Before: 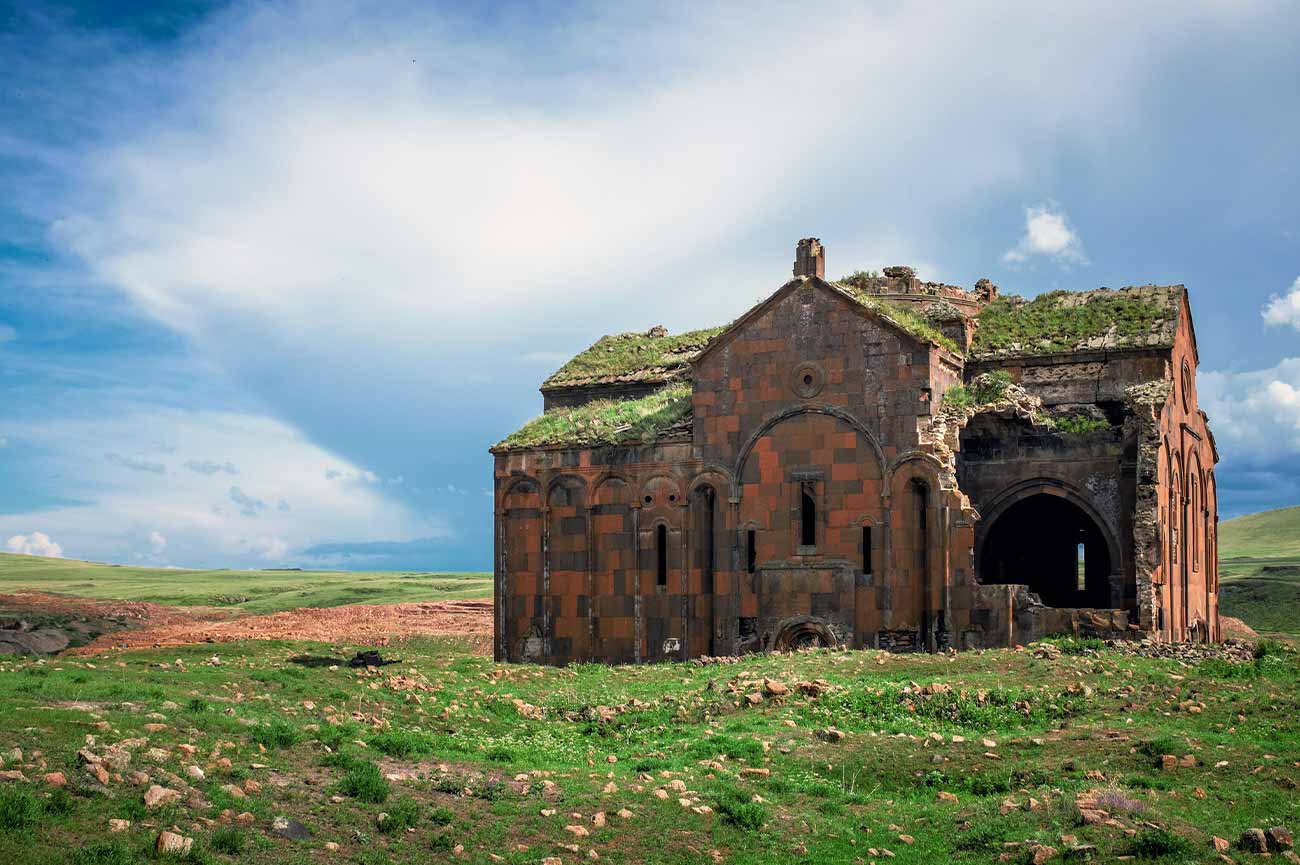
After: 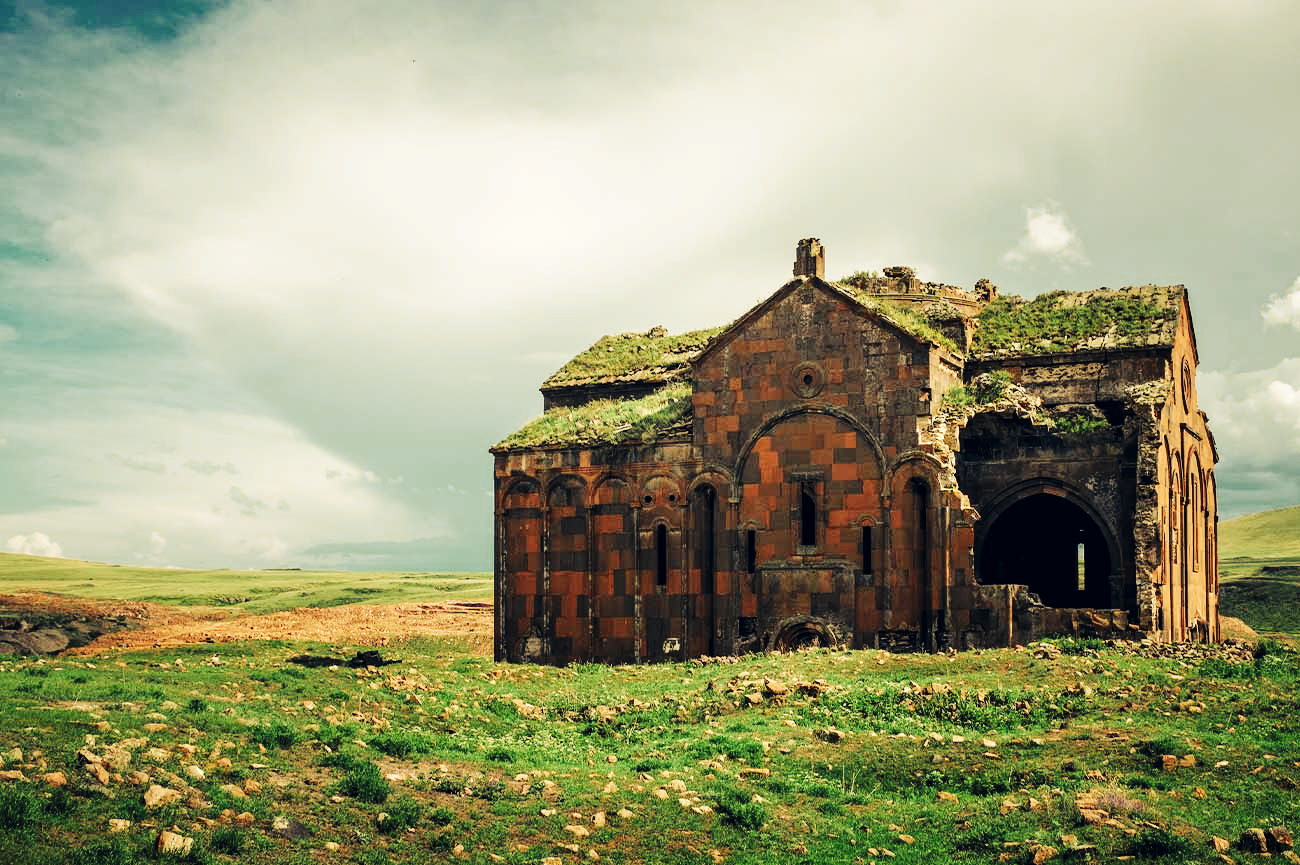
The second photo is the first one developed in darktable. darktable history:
tone curve: curves: ch0 [(0, 0) (0.003, 0.002) (0.011, 0.008) (0.025, 0.017) (0.044, 0.027) (0.069, 0.037) (0.1, 0.052) (0.136, 0.074) (0.177, 0.11) (0.224, 0.155) (0.277, 0.237) (0.335, 0.34) (0.399, 0.467) (0.468, 0.584) (0.543, 0.683) (0.623, 0.762) (0.709, 0.827) (0.801, 0.888) (0.898, 0.947) (1, 1)], preserve colors none
color look up table: target L [99.21, 91.11, 88.59, 77.14, 75.46, 71.64, 72.1, 64.2, 54.37, 53.5, 36.56, 34.55, 33.24, 200.5, 101.83, 77.49, 78.49, 77.27, 58.63, 65.53, 56.27, 55.55, 41.56, 30.33, 32.56, 16.62, 2.732, 90.23, 76.61, 68.96, 84.46, 66.18, 78.43, 68.63, 55.98, 60.55, 65.36, 47.24, 65.89, 31.46, 25.01, 28.77, 20.66, 89.85, 87.7, 66.13, 59.21, 47.45, 10.76], target a [-11.57, -18.68, -27.37, -33.86, -39.33, -8.29, -7.544, -41.82, -27.21, -26.32, -18.19, -21.08, -4.632, 0, 0, 9.722, 9.567, 17.98, 5.867, 36.17, 20.94, 43.54, 42.56, 14.81, 32.44, 14.45, 6.135, 6.282, -1.39, 28.22, 16.21, 5.833, 10.48, -0.643, 45.29, 12.63, 7.002, -7.045, 17.87, -5.17, 19.03, 14.92, 8.515, -28.44, -3.985, -29.68, -19.34, -5.861, -8.955], target b [35.11, 62.84, 38.62, 30.51, 53.12, 52.88, 37, 41.06, 33.15, 23.4, 7.009, 17.45, 16.77, 0, -0.001, 59.9, 45.75, 41.48, 23.52, 35.72, 38.96, 46.68, 14.72, 5.998, 16.18, 15.25, -4.553, 10.15, 29.81, 30.31, 10.39, 18.97, 18.16, -6.331, 20.71, 12.34, -19.59, -4.978, 3.925, -8.054, -4.366, -21.77, -19, 4.096, 2.611, 20.94, 5.818, 9.29, -8.267], num patches 49
